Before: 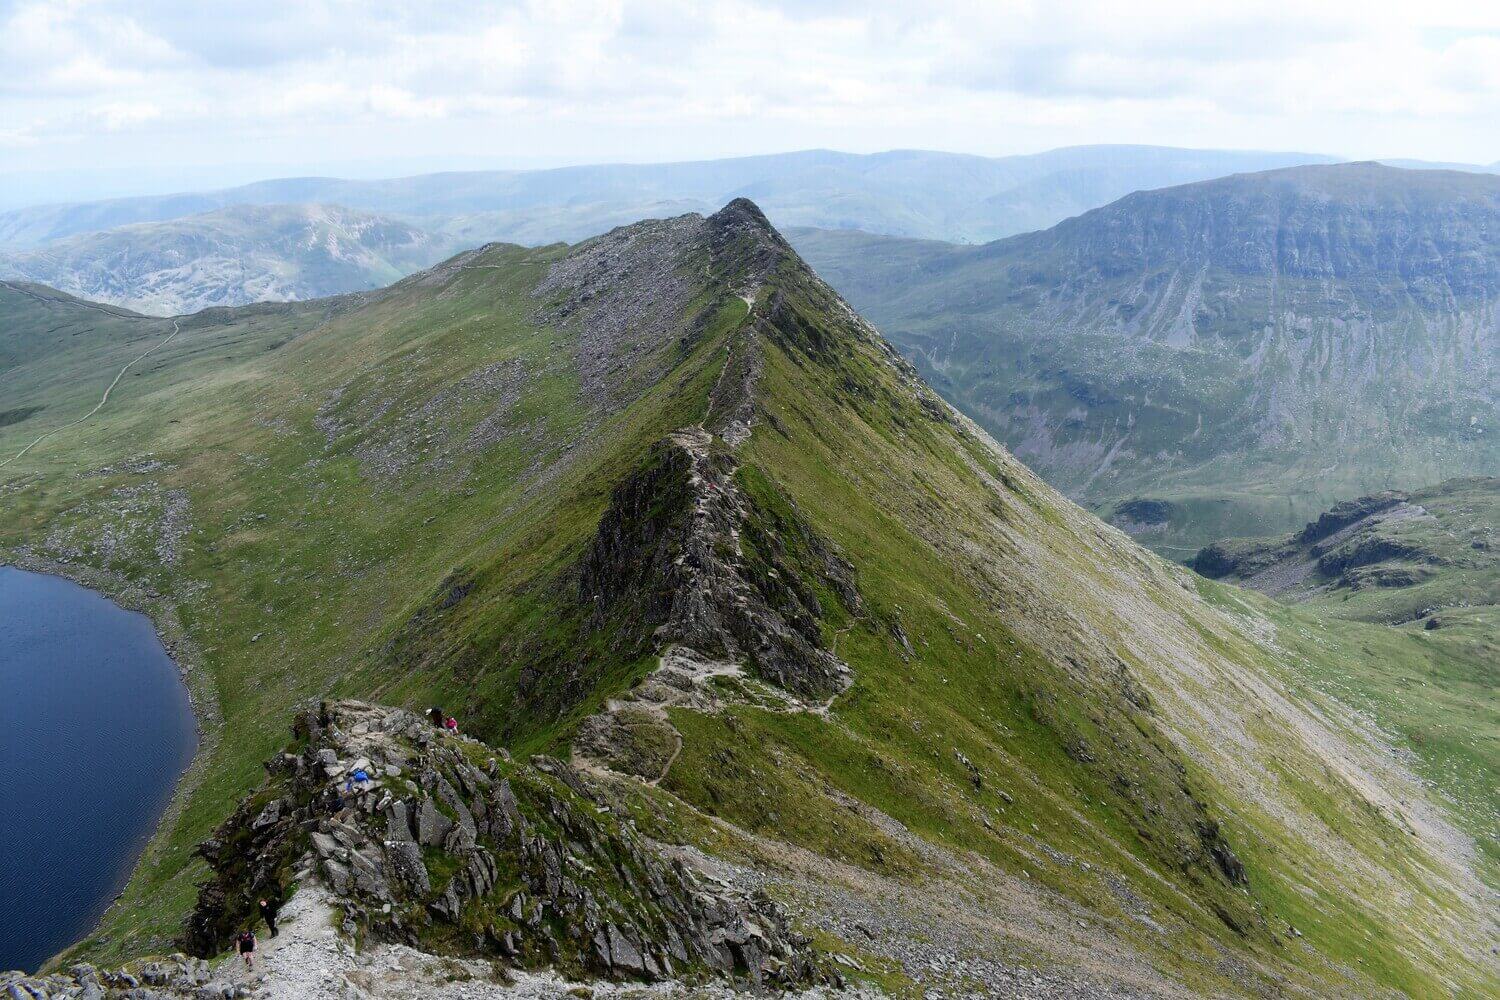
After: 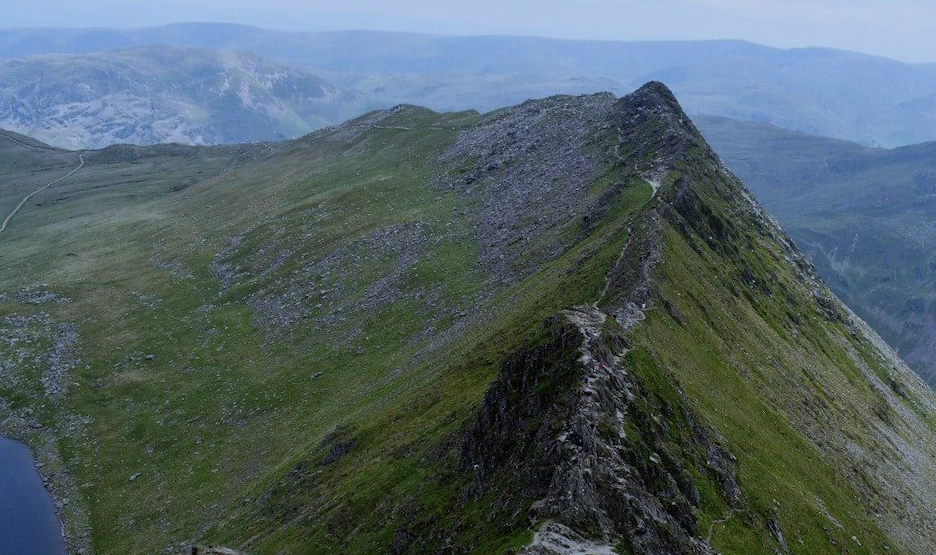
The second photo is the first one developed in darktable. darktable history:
white balance: red 0.926, green 1.003, blue 1.133
exposure: black level correction 0, exposure -0.721 EV, compensate highlight preservation false
crop and rotate: angle -4.99°, left 2.122%, top 6.945%, right 27.566%, bottom 30.519%
